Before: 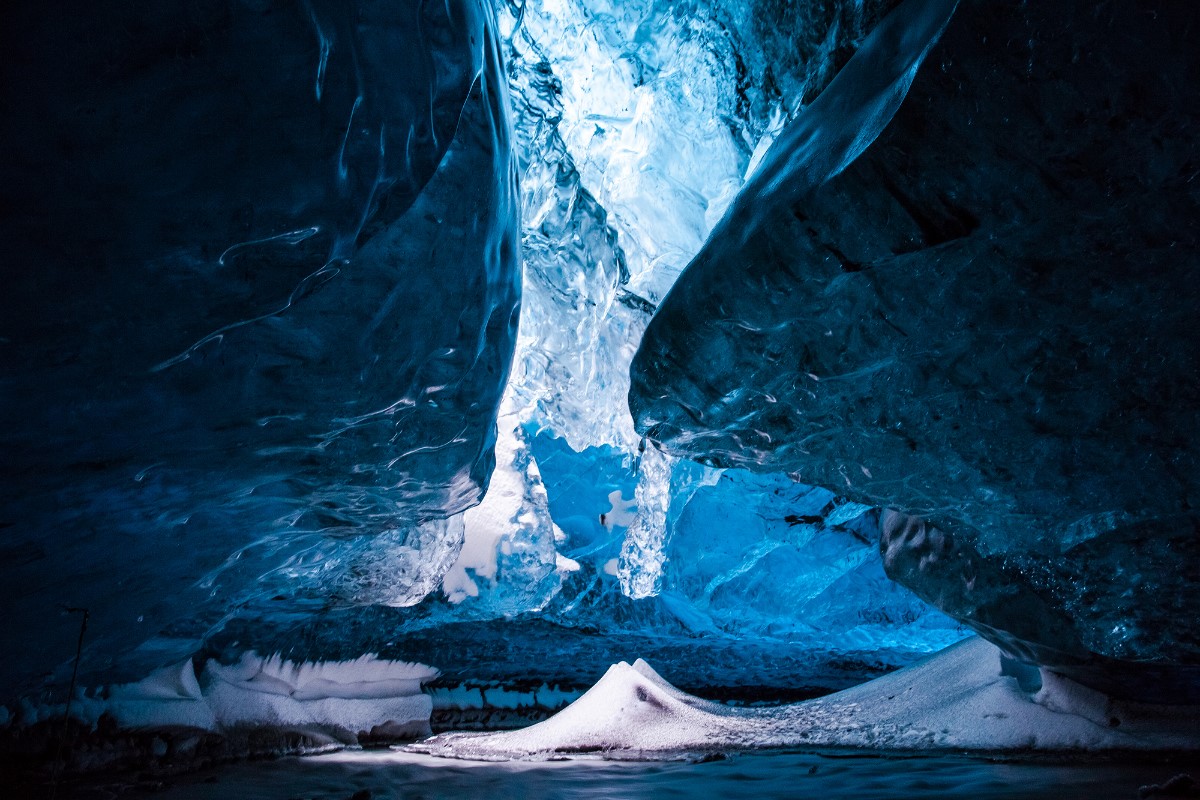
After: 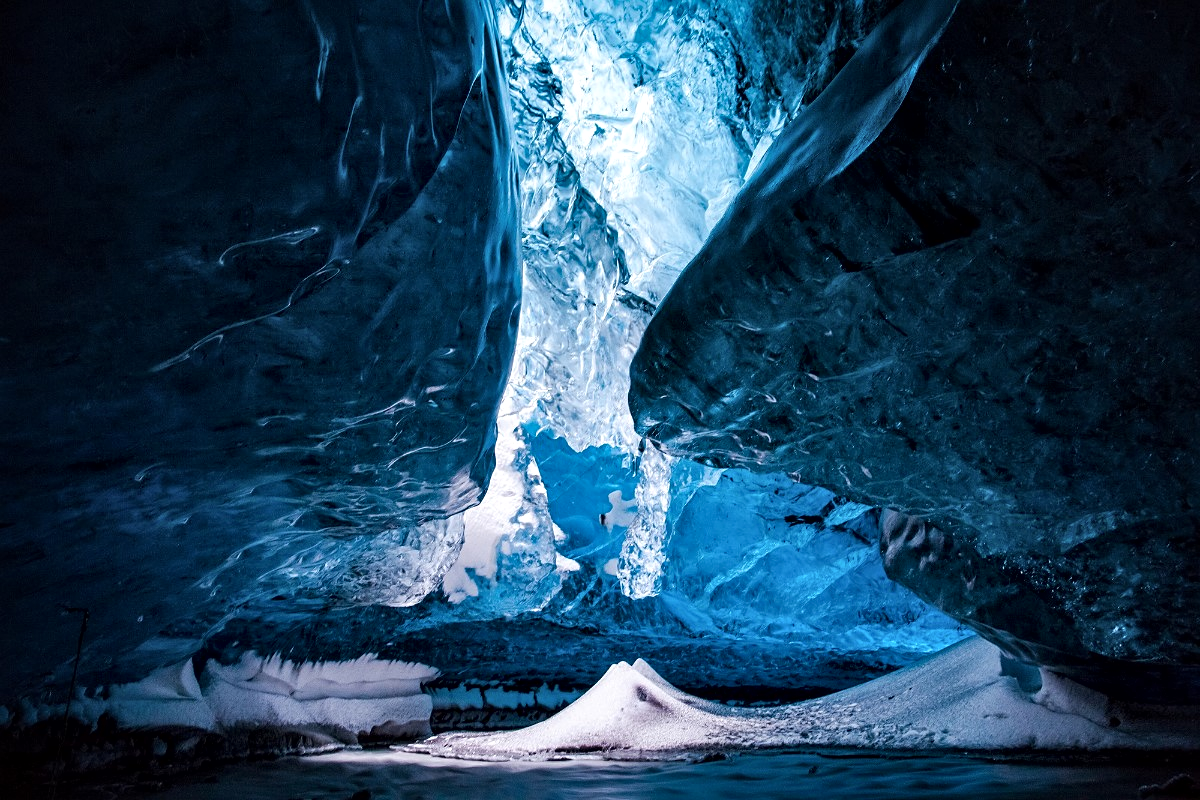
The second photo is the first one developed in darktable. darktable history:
local contrast: mode bilateral grid, contrast 21, coarseness 51, detail 148%, midtone range 0.2
sharpen: amount 0.208
